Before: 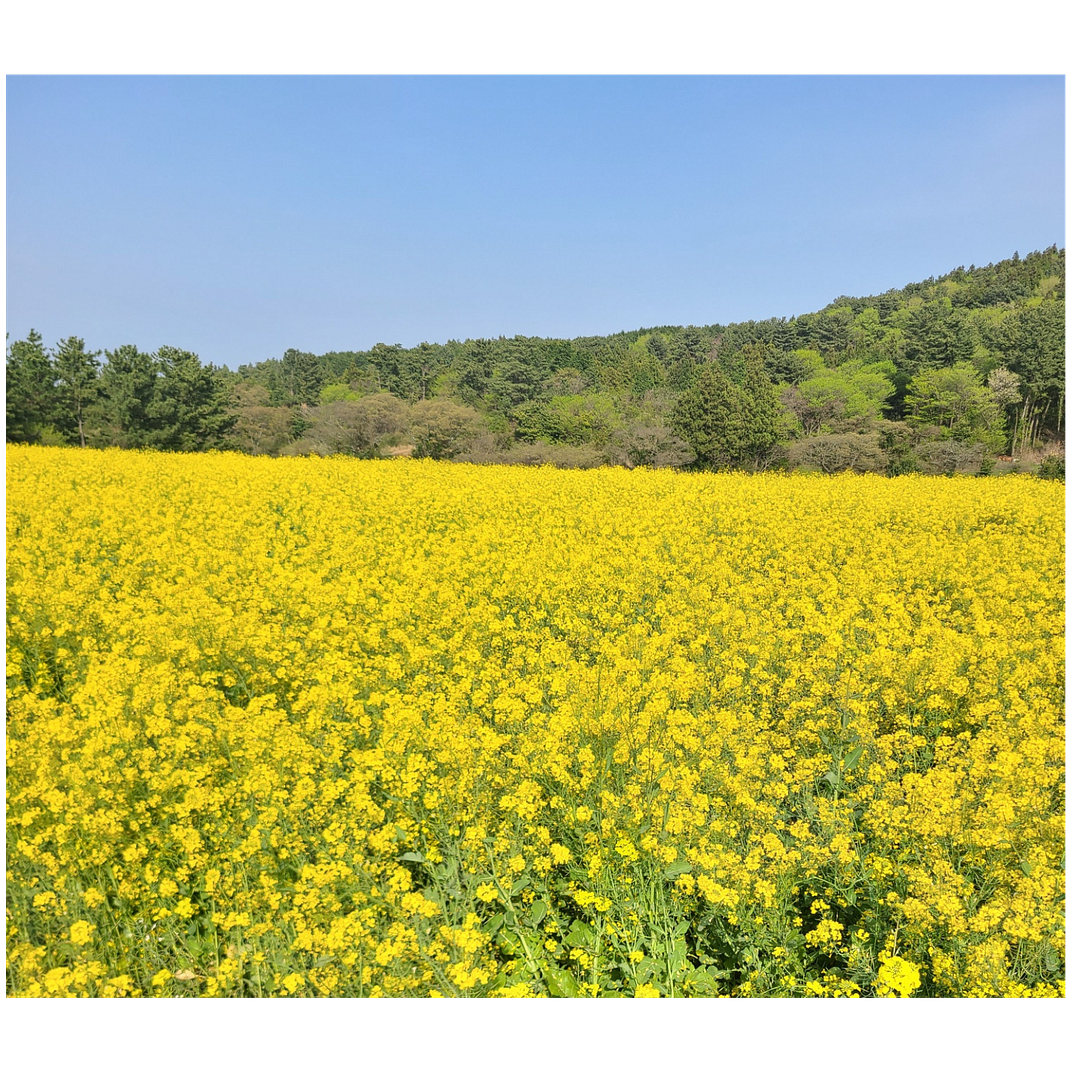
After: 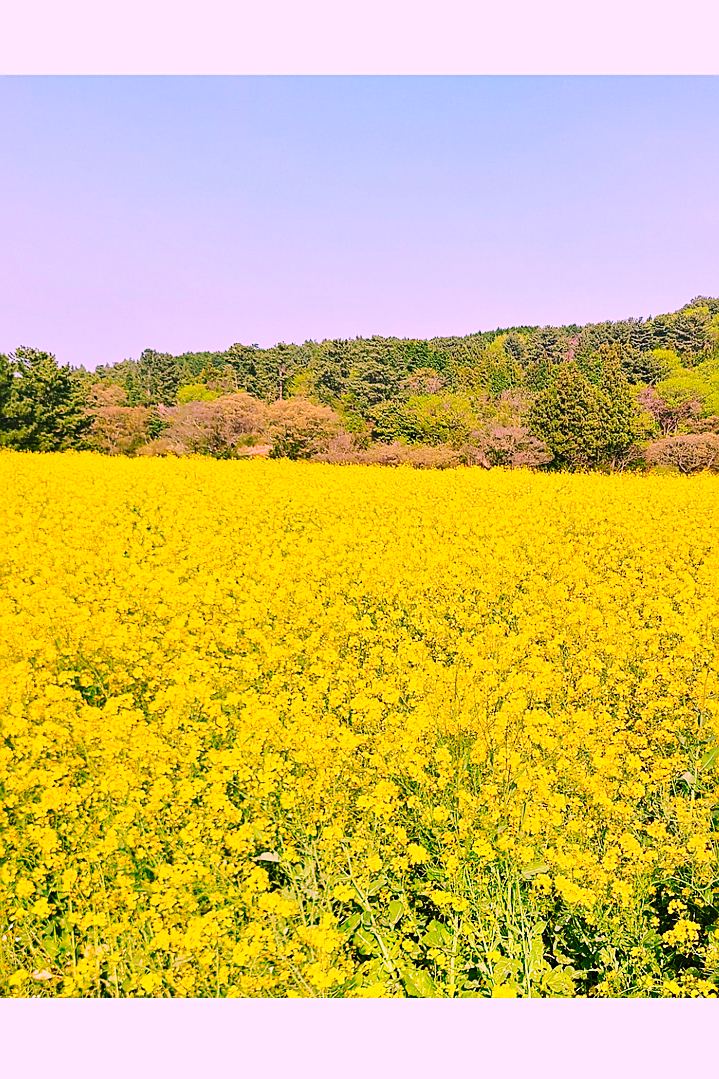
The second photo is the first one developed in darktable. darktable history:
color correction: highlights a* 19.5, highlights b* -11.53, saturation 1.69
crop and rotate: left 13.342%, right 19.991%
exposure: compensate highlight preservation false
sharpen: on, module defaults
base curve: curves: ch0 [(0, 0) (0.036, 0.025) (0.121, 0.166) (0.206, 0.329) (0.605, 0.79) (1, 1)], preserve colors none
